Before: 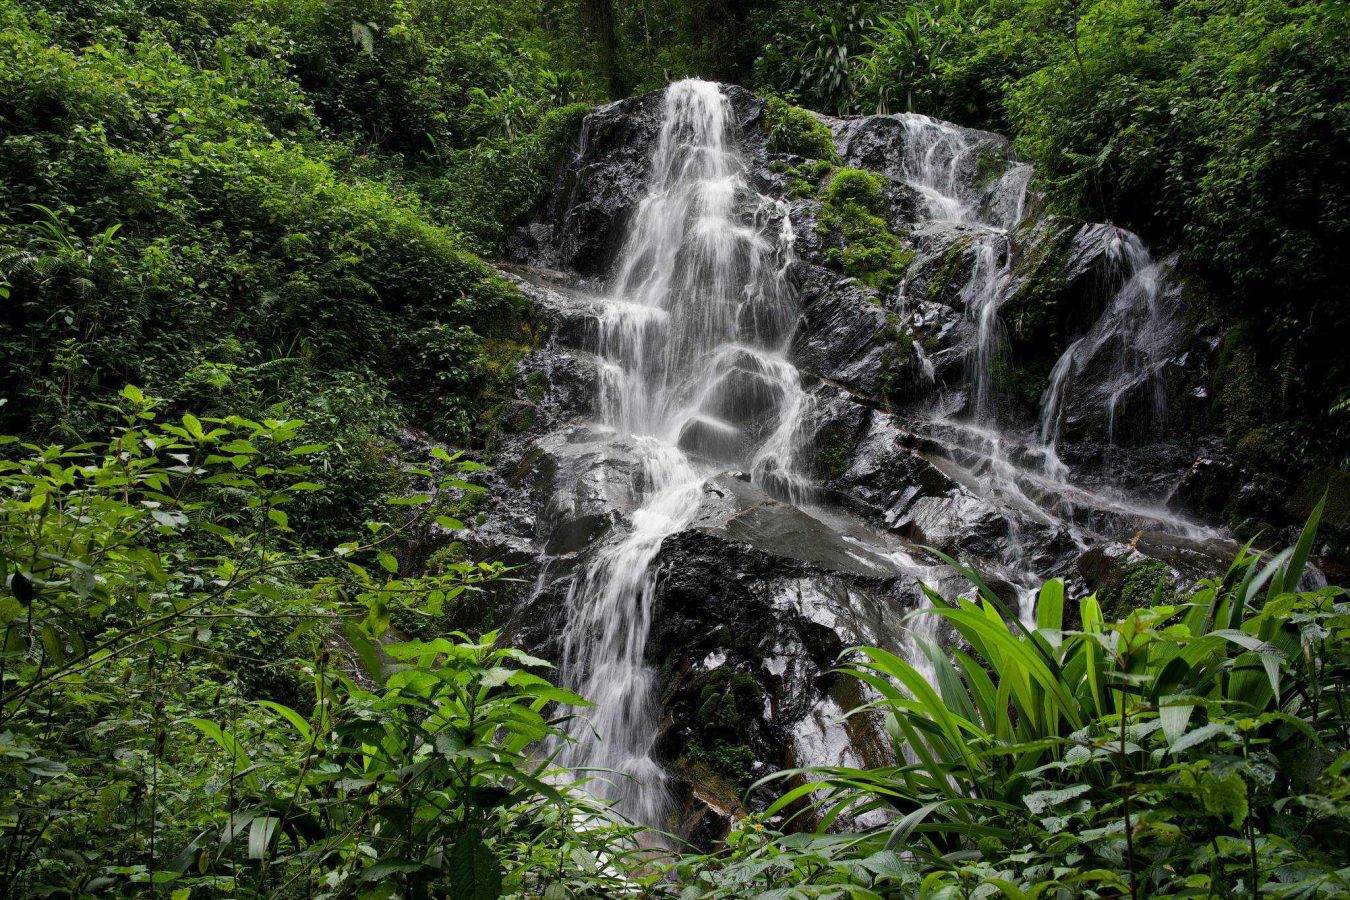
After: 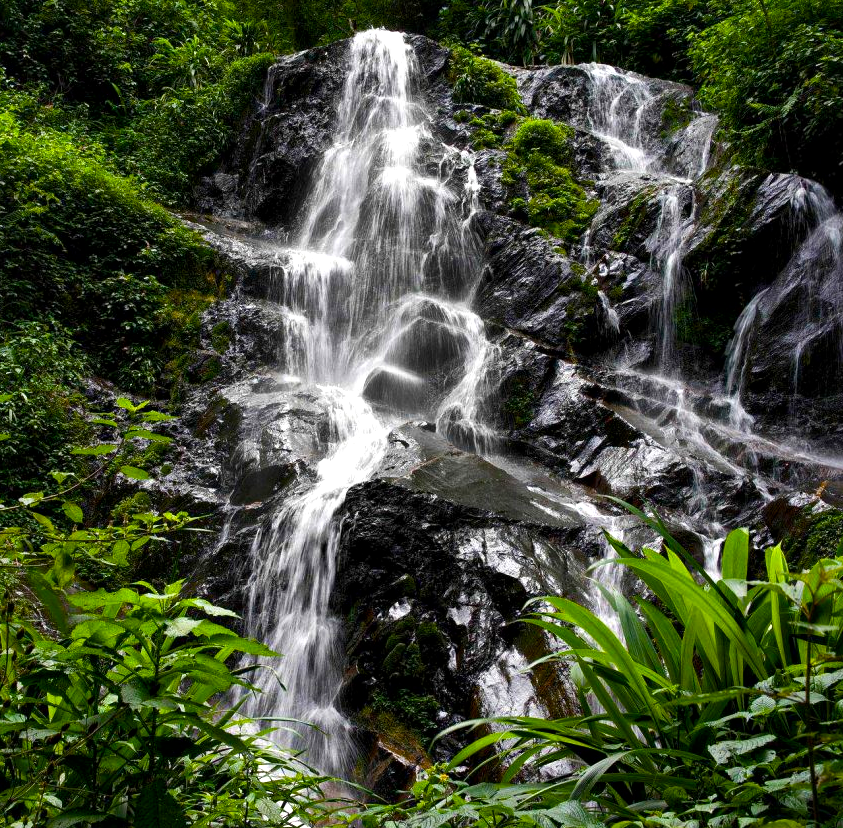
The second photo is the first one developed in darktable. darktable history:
crop and rotate: left 23.341%, top 5.639%, right 14.166%, bottom 2.305%
local contrast: mode bilateral grid, contrast 21, coarseness 51, detail 129%, midtone range 0.2
color balance rgb: linear chroma grading › global chroma 7.575%, perceptual saturation grading › global saturation 45.706%, perceptual saturation grading › highlights -50.561%, perceptual saturation grading › shadows 30.214%, perceptual brilliance grading › global brilliance 15.071%, perceptual brilliance grading › shadows -34.276%
